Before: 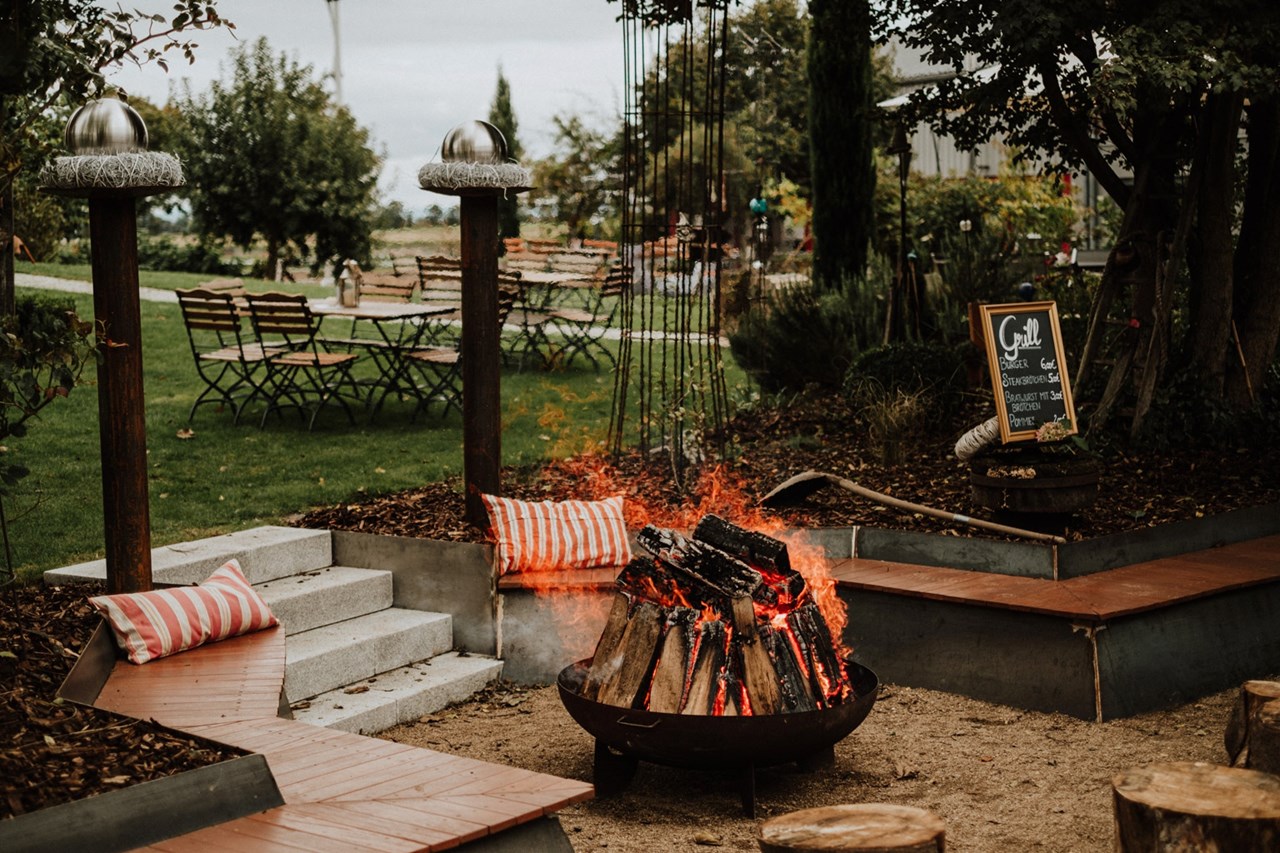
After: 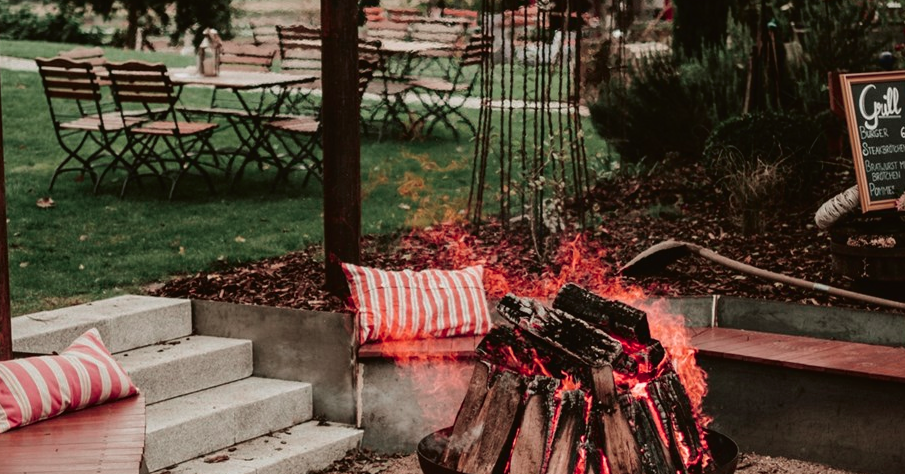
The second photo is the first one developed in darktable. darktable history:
crop: left 10.984%, top 27.099%, right 18.236%, bottom 17.258%
tone curve: curves: ch0 [(0, 0.021) (0.059, 0.053) (0.197, 0.191) (0.32, 0.311) (0.495, 0.505) (0.725, 0.731) (0.89, 0.919) (1, 1)]; ch1 [(0, 0) (0.094, 0.081) (0.285, 0.299) (0.401, 0.424) (0.453, 0.439) (0.495, 0.496) (0.54, 0.55) (0.615, 0.637) (0.657, 0.683) (1, 1)]; ch2 [(0, 0) (0.257, 0.217) (0.43, 0.421) (0.498, 0.507) (0.547, 0.539) (0.595, 0.56) (0.644, 0.599) (1, 1)], color space Lab, independent channels, preserve colors none
